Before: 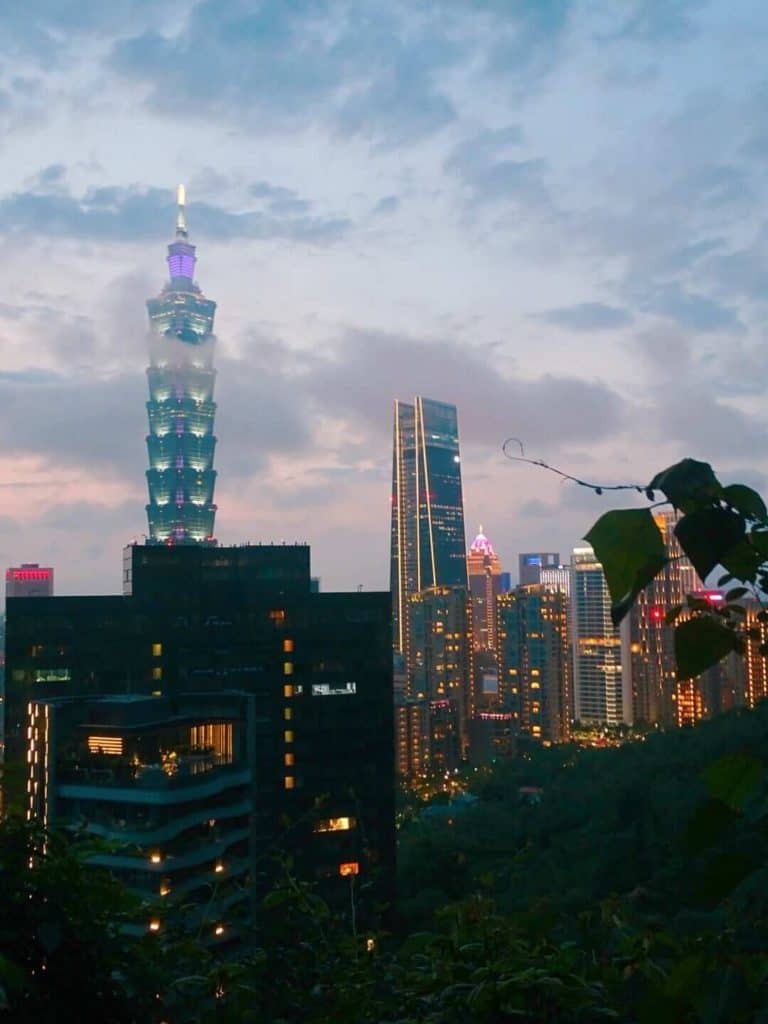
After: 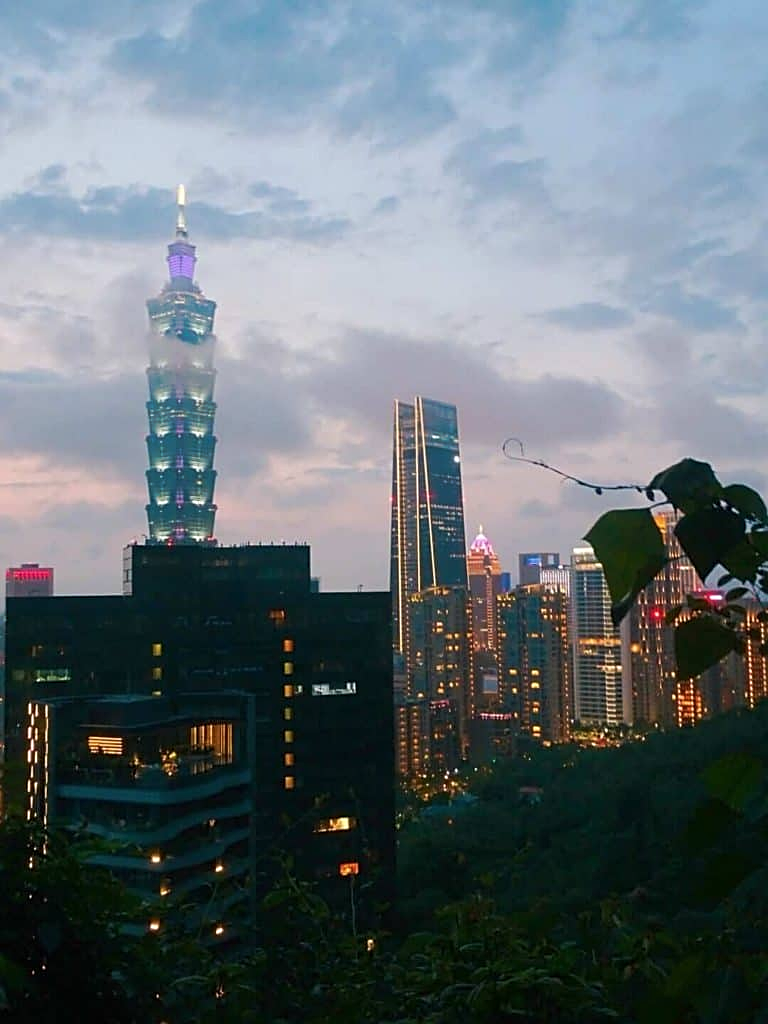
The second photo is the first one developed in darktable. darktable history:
sharpen: amount 0.494
tone curve: curves: ch0 [(0, 0) (0.003, 0.003) (0.011, 0.011) (0.025, 0.024) (0.044, 0.043) (0.069, 0.067) (0.1, 0.096) (0.136, 0.131) (0.177, 0.171) (0.224, 0.217) (0.277, 0.268) (0.335, 0.324) (0.399, 0.386) (0.468, 0.453) (0.543, 0.547) (0.623, 0.626) (0.709, 0.712) (0.801, 0.802) (0.898, 0.898) (1, 1)], preserve colors none
